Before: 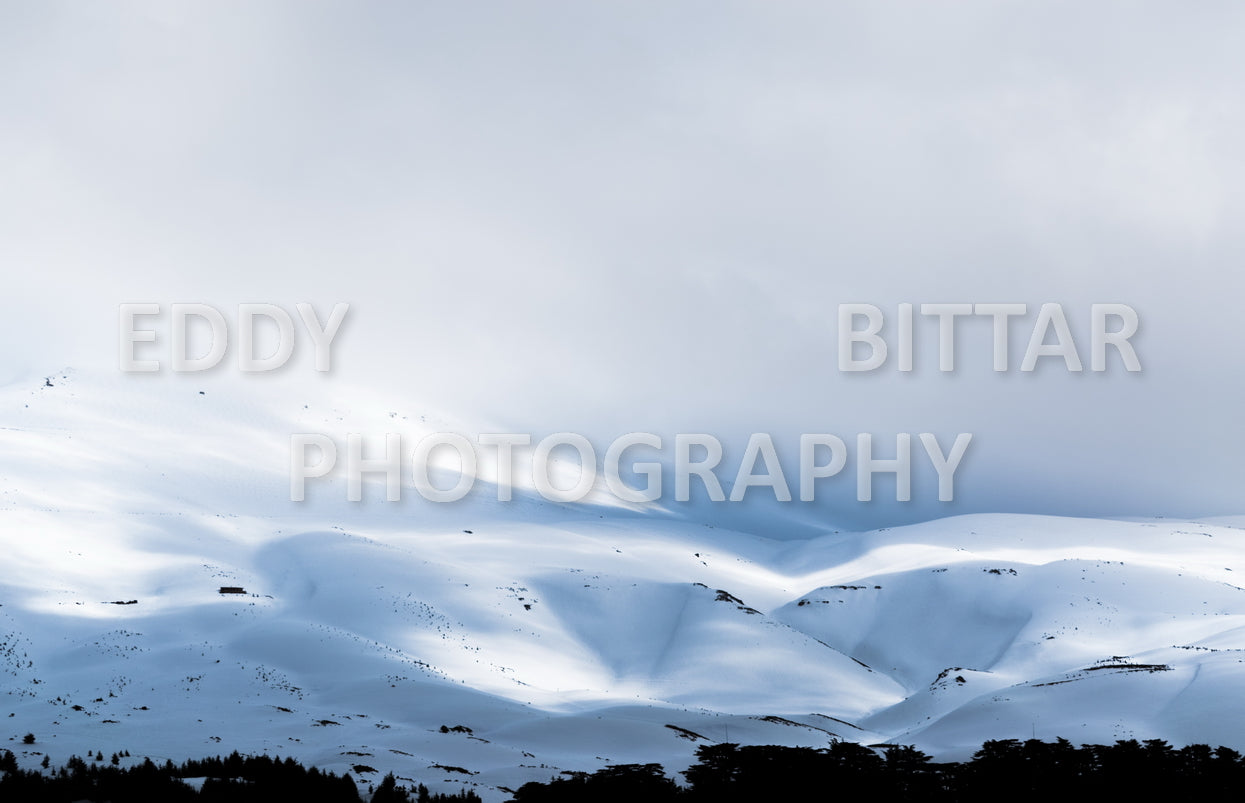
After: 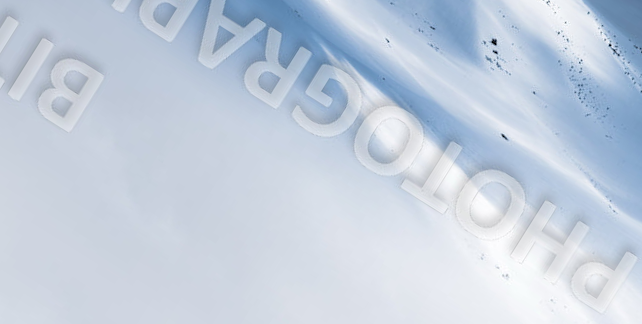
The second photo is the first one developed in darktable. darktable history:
crop and rotate: angle 147.86°, left 9.194%, top 15.606%, right 4.518%, bottom 16.911%
